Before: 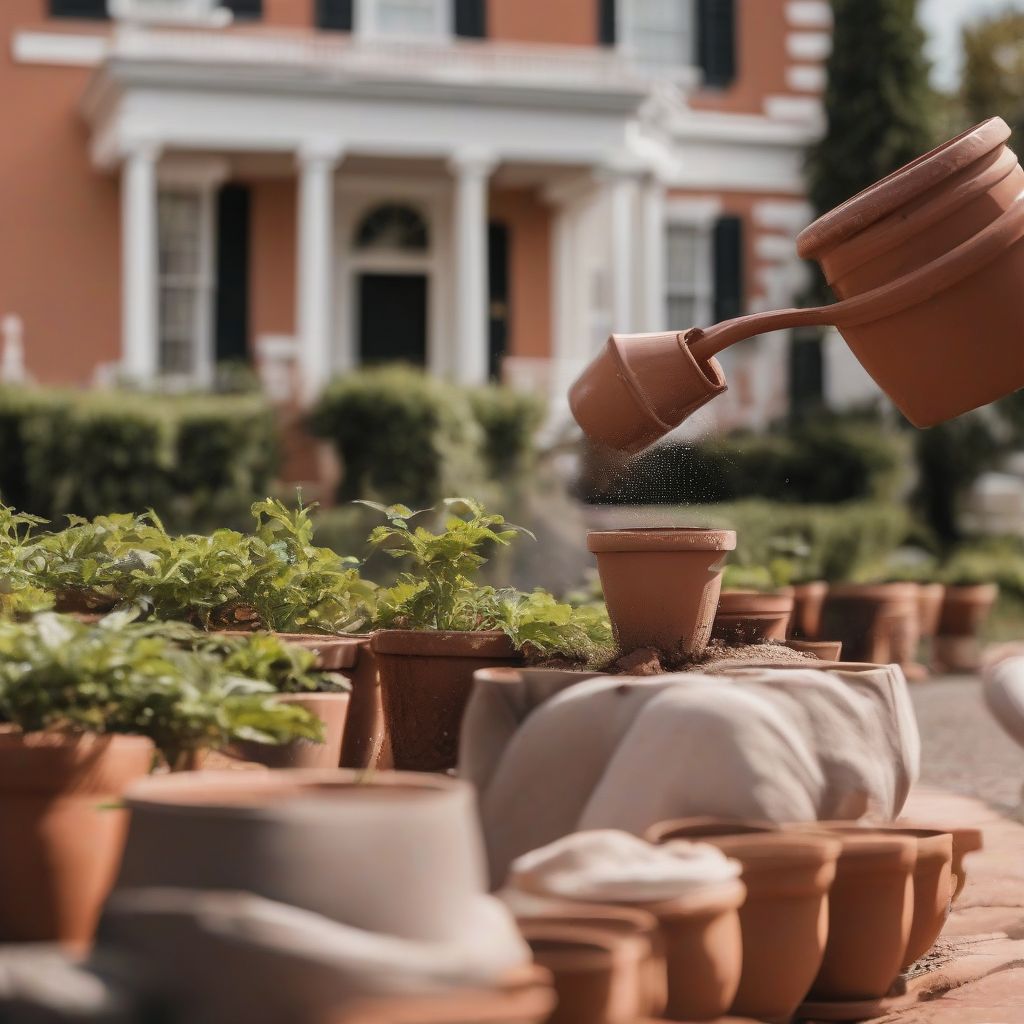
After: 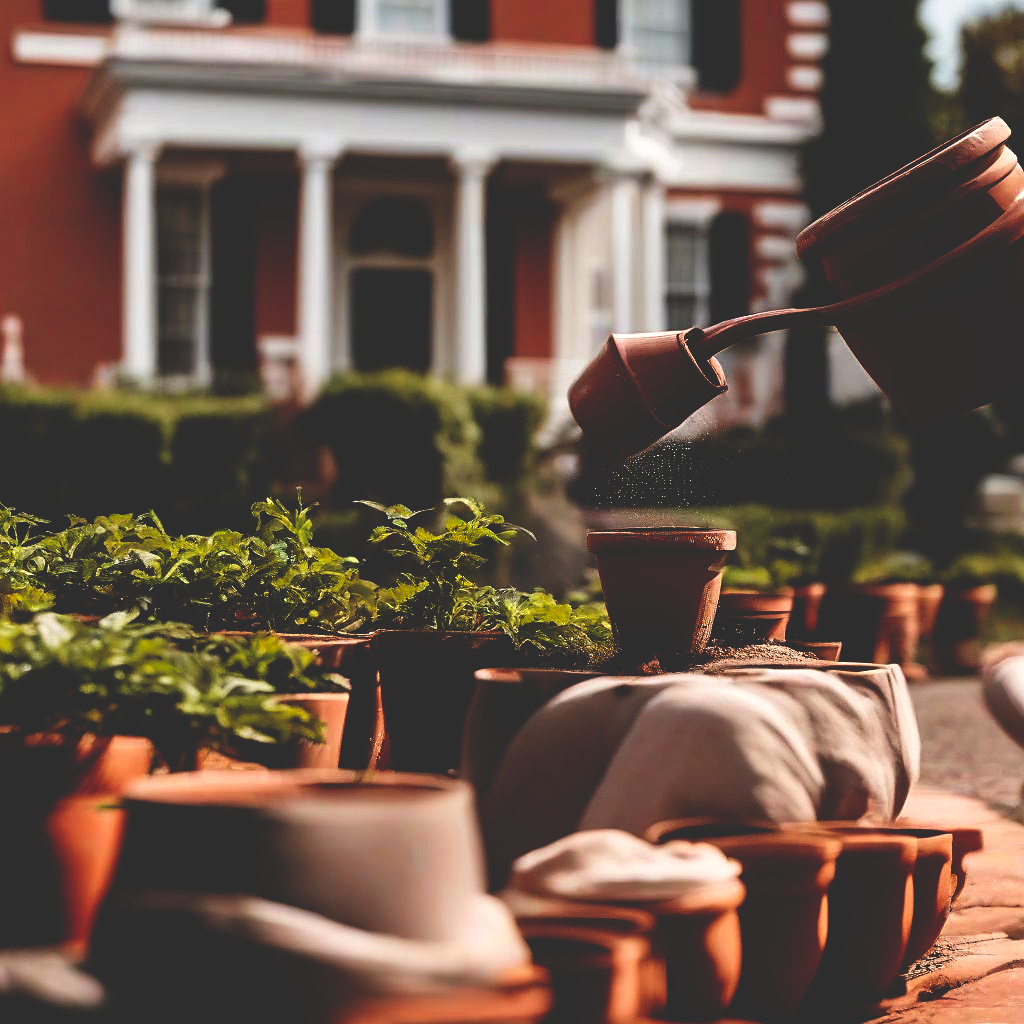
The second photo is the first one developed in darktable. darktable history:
sharpen: on, module defaults
base curve: curves: ch0 [(0, 0.036) (0.083, 0.04) (0.804, 1)], preserve colors none
contrast brightness saturation: contrast 0.146, brightness -0.01, saturation 0.105
